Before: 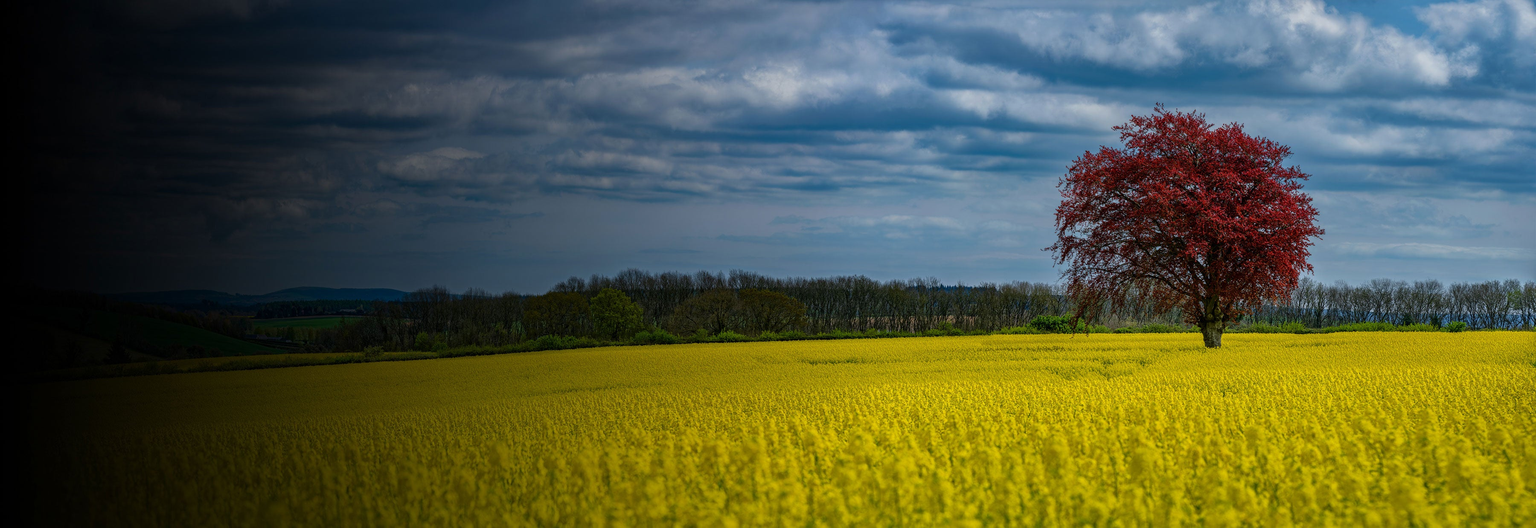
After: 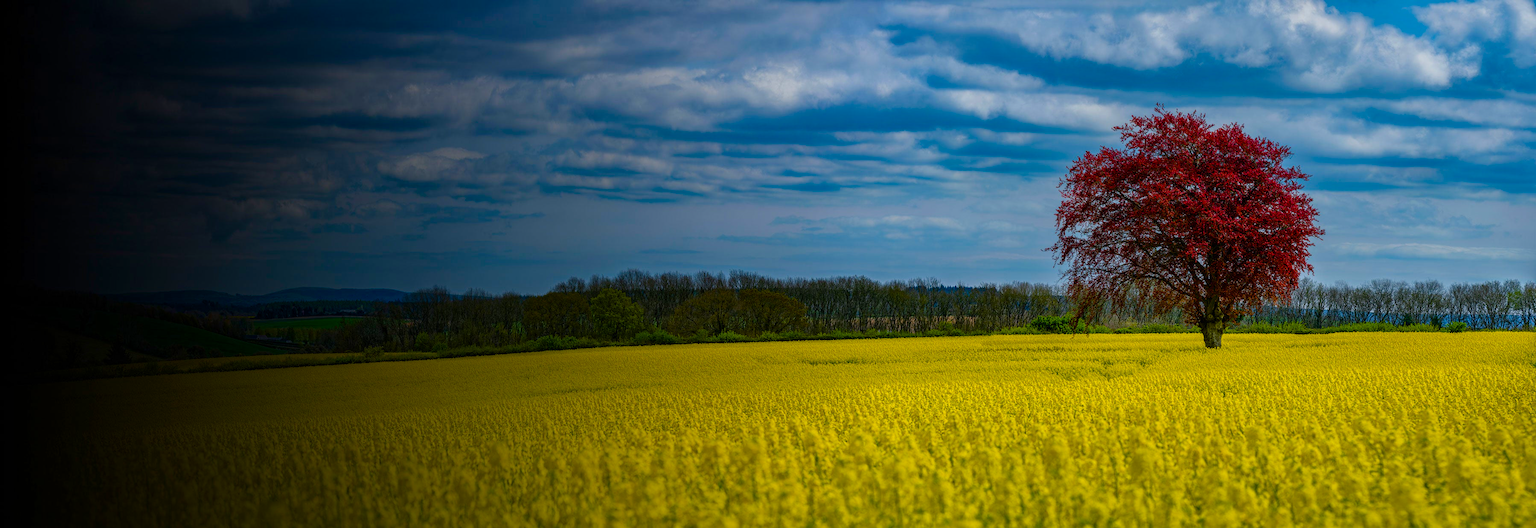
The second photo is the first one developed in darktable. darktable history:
color balance rgb: linear chroma grading › shadows -7.578%, linear chroma grading › global chroma 9.814%, perceptual saturation grading › global saturation 20%, perceptual saturation grading › highlights -25.734%, perceptual saturation grading › shadows 49.705%, global vibrance 20%
